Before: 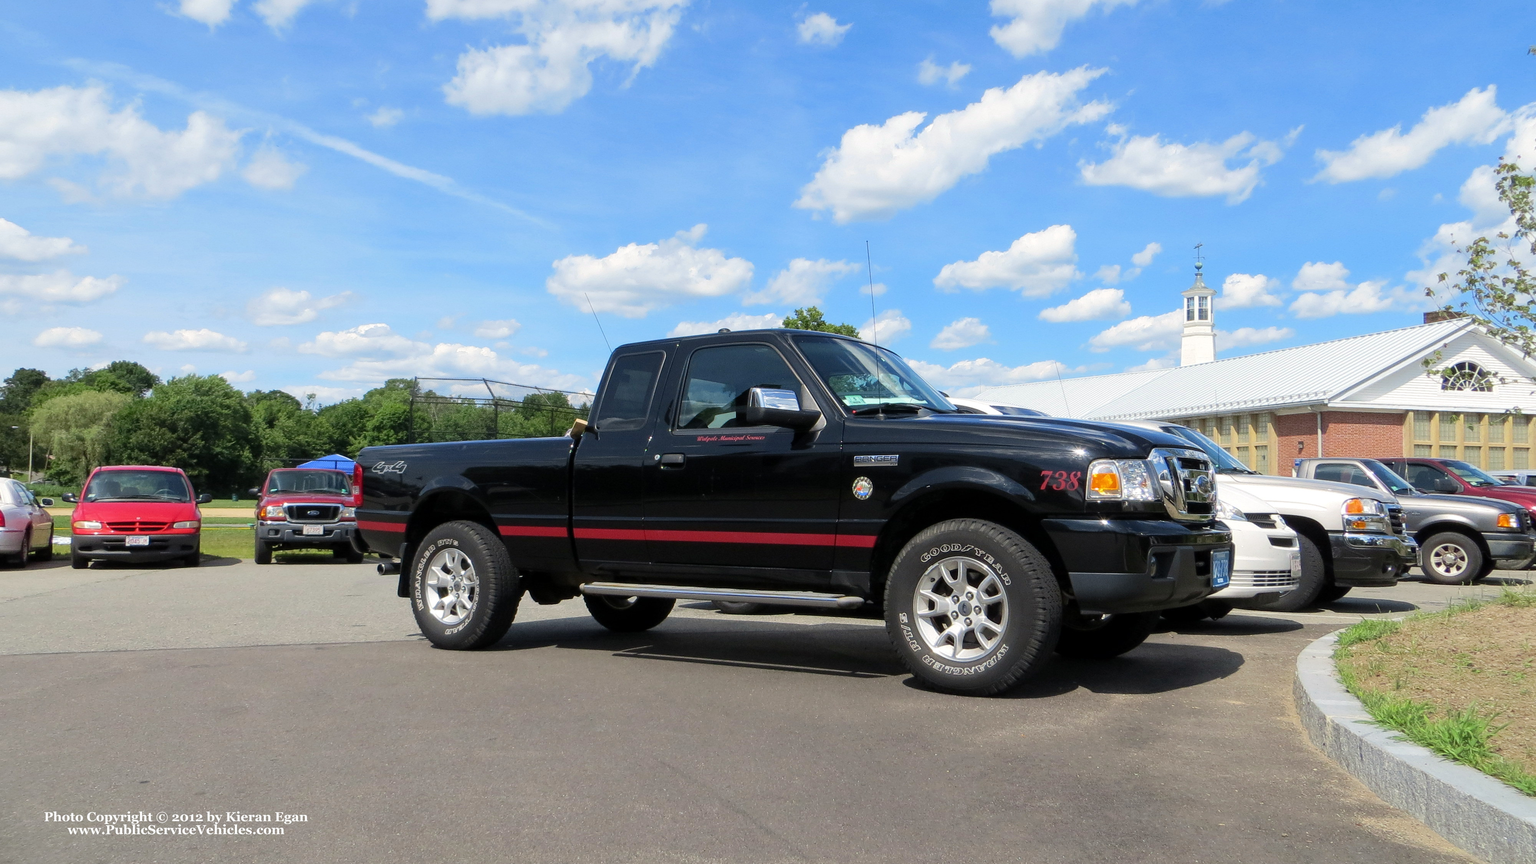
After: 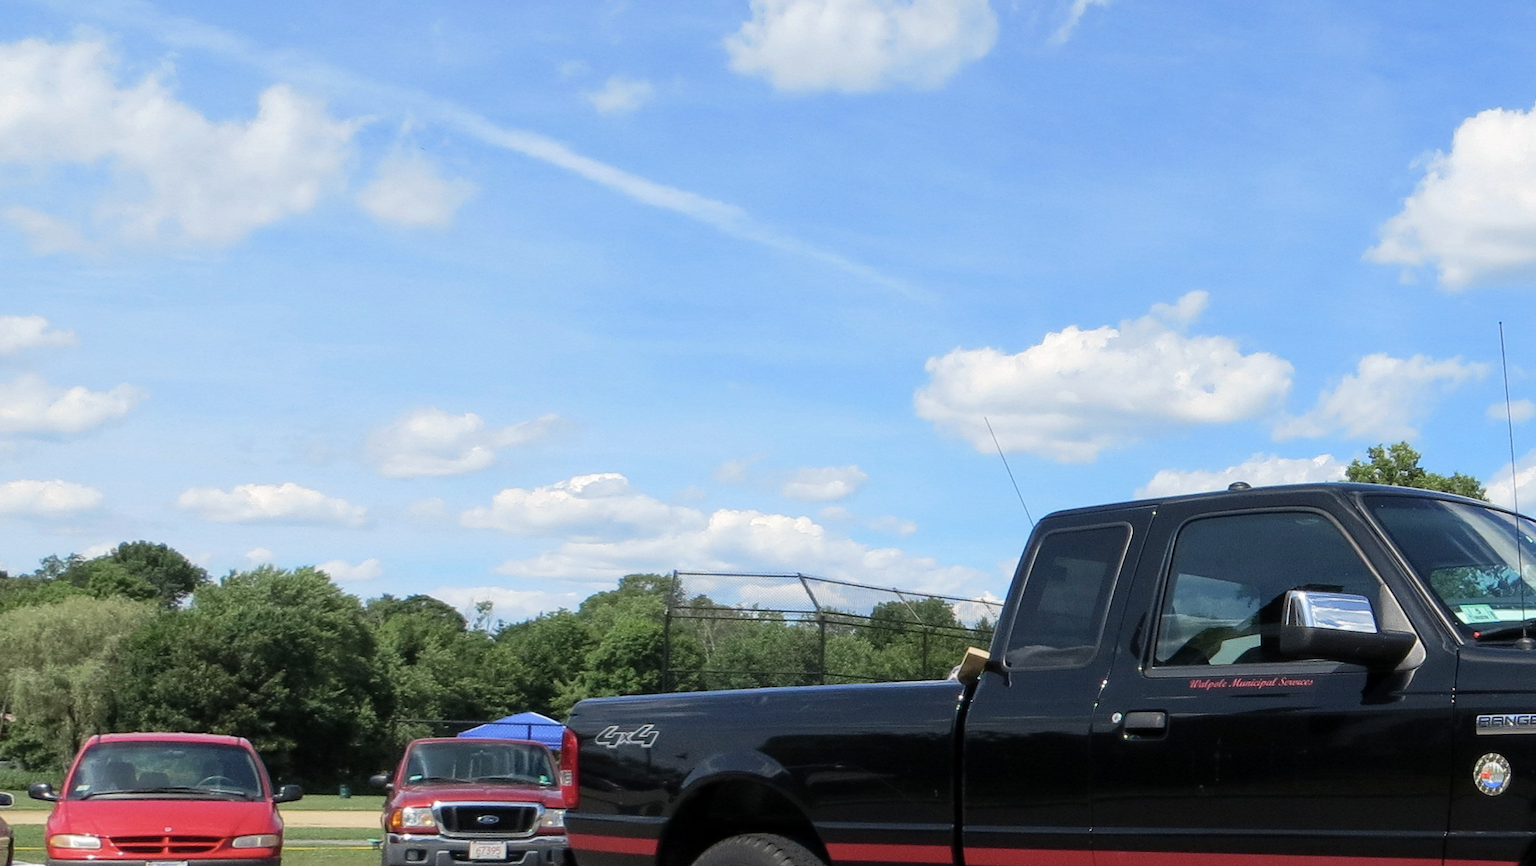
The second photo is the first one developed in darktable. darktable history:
crop and rotate: left 3.047%, top 7.509%, right 42.236%, bottom 37.598%
rotate and perspective: crop left 0, crop top 0
color zones: curves: ch0 [(0, 0.5) (0.143, 0.5) (0.286, 0.5) (0.429, 0.504) (0.571, 0.5) (0.714, 0.509) (0.857, 0.5) (1, 0.5)]; ch1 [(0, 0.425) (0.143, 0.425) (0.286, 0.375) (0.429, 0.405) (0.571, 0.5) (0.714, 0.47) (0.857, 0.425) (1, 0.435)]; ch2 [(0, 0.5) (0.143, 0.5) (0.286, 0.5) (0.429, 0.517) (0.571, 0.5) (0.714, 0.51) (0.857, 0.5) (1, 0.5)]
